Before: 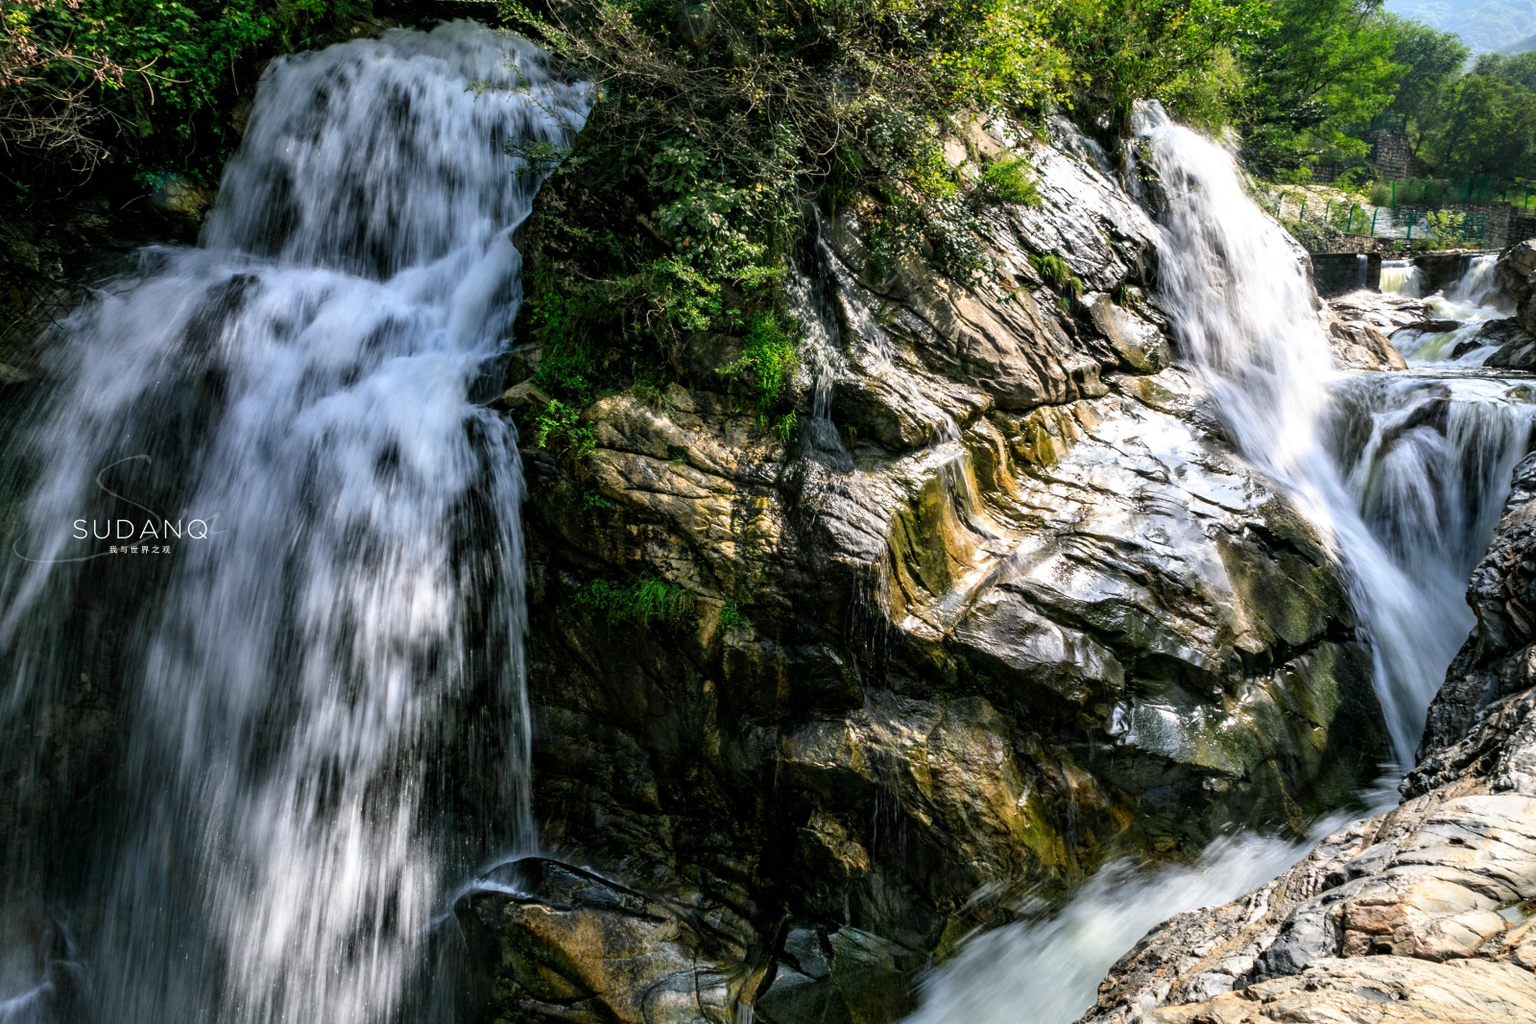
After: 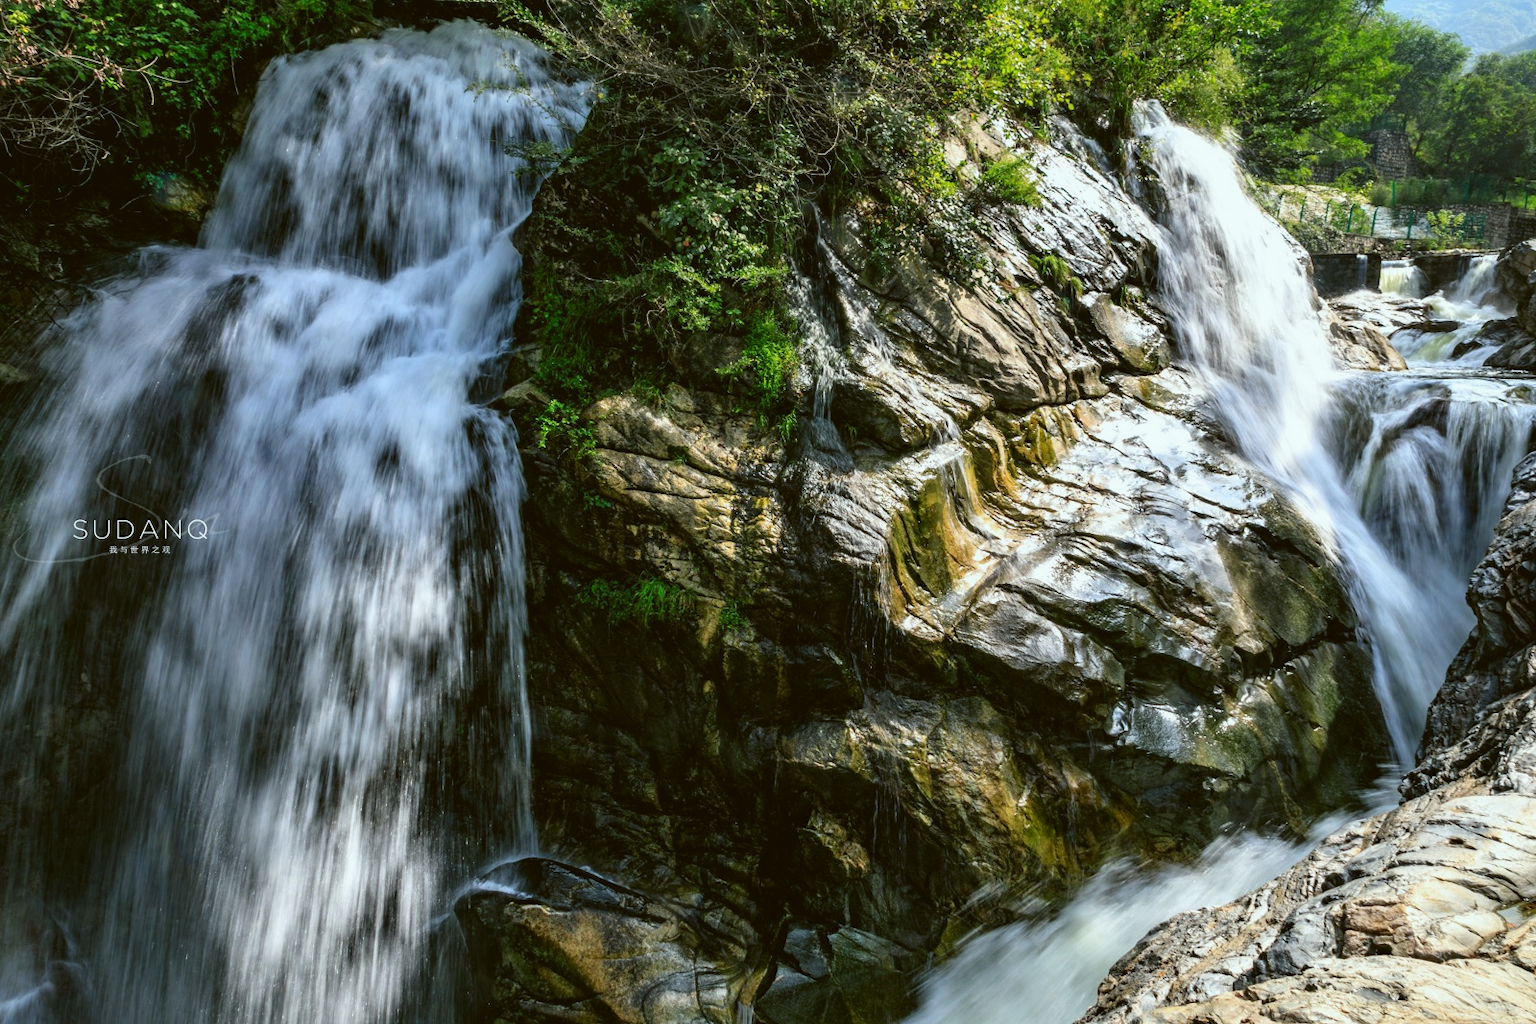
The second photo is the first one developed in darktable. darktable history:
color balance: lift [1.004, 1.002, 1.002, 0.998], gamma [1, 1.007, 1.002, 0.993], gain [1, 0.977, 1.013, 1.023], contrast -3.64%
white balance: red 0.978, blue 0.999
